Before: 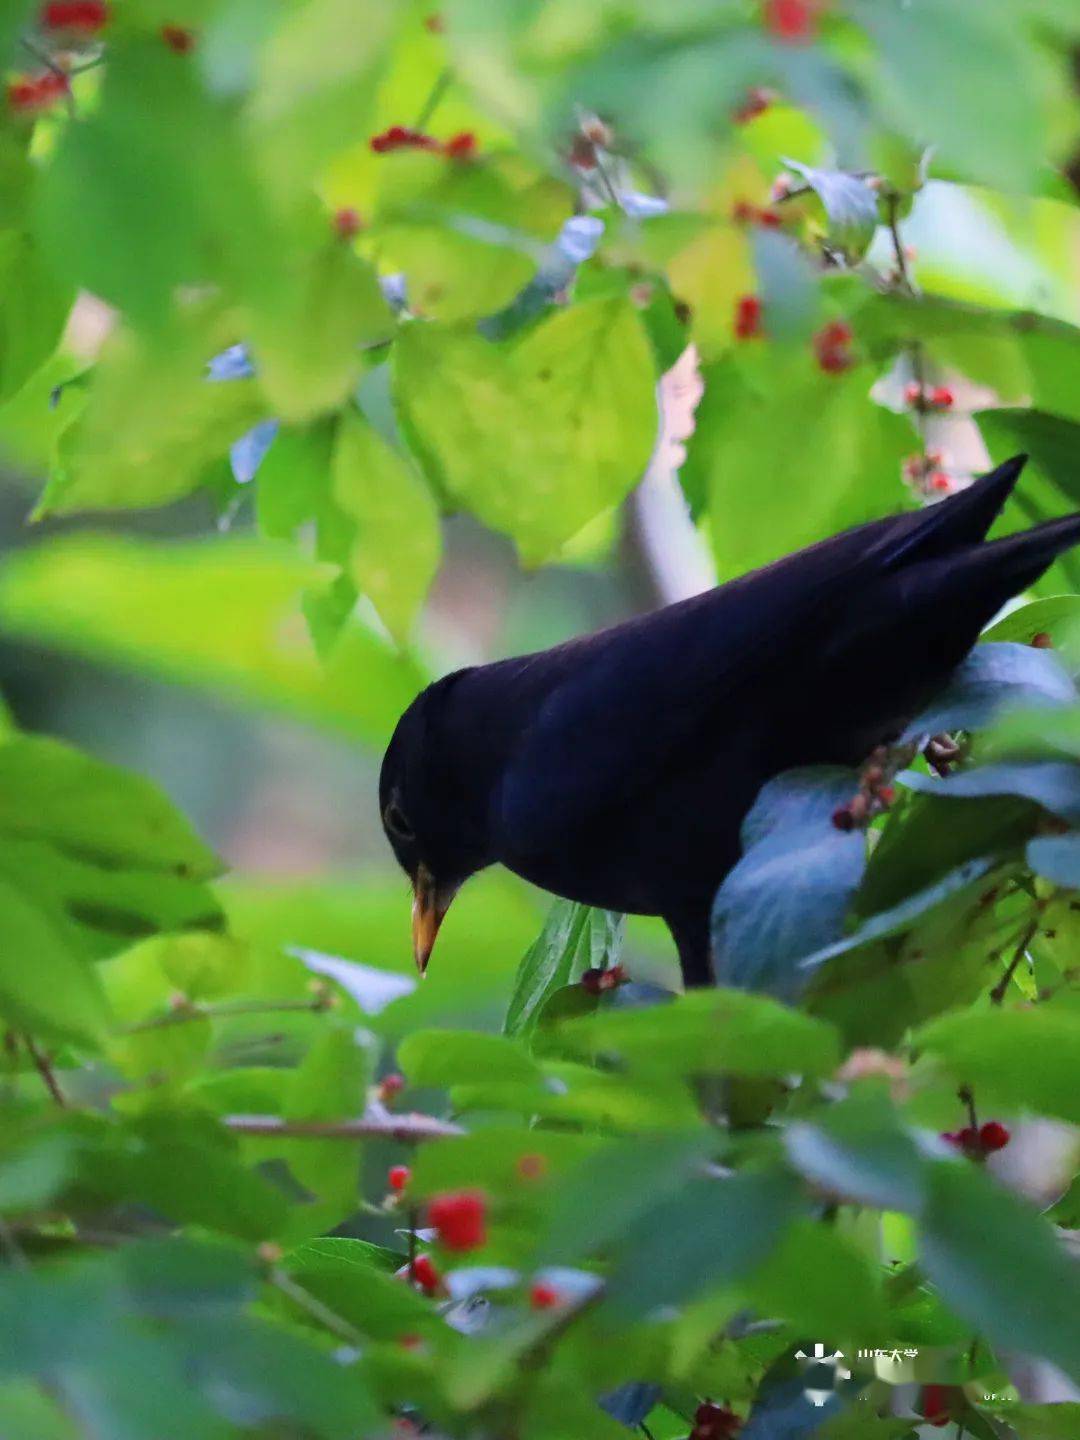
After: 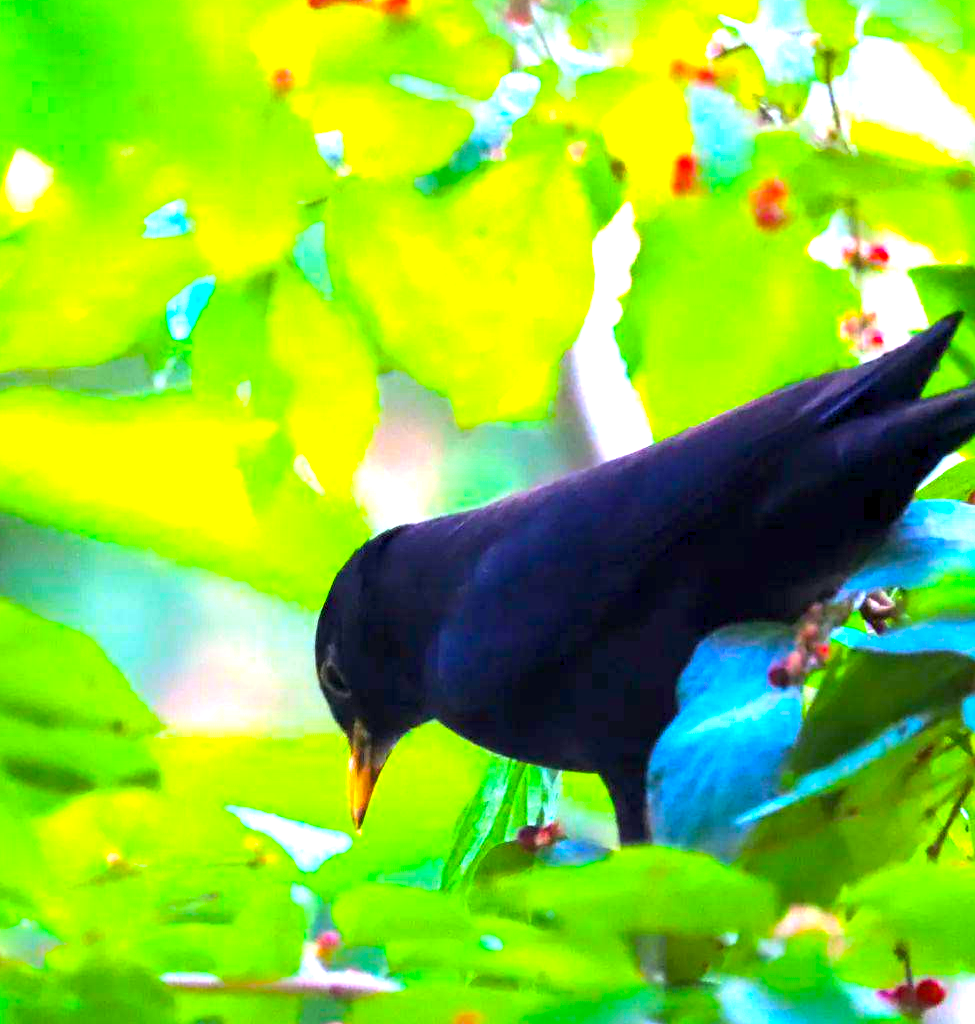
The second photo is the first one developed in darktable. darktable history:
crop: left 5.992%, top 9.973%, right 3.694%, bottom 18.878%
exposure: black level correction 0, exposure 1.696 EV, compensate exposure bias true, compensate highlight preservation false
color balance rgb: power › hue 62.33°, global offset › luminance -0.473%, shadows fall-off 101.823%, linear chroma grading › shadows -39.936%, linear chroma grading › highlights 39.17%, linear chroma grading › global chroma 45.117%, linear chroma grading › mid-tones -29.722%, perceptual saturation grading › global saturation 0.235%, perceptual saturation grading › mid-tones 11.743%, mask middle-gray fulcrum 22.829%, global vibrance 24.274%
